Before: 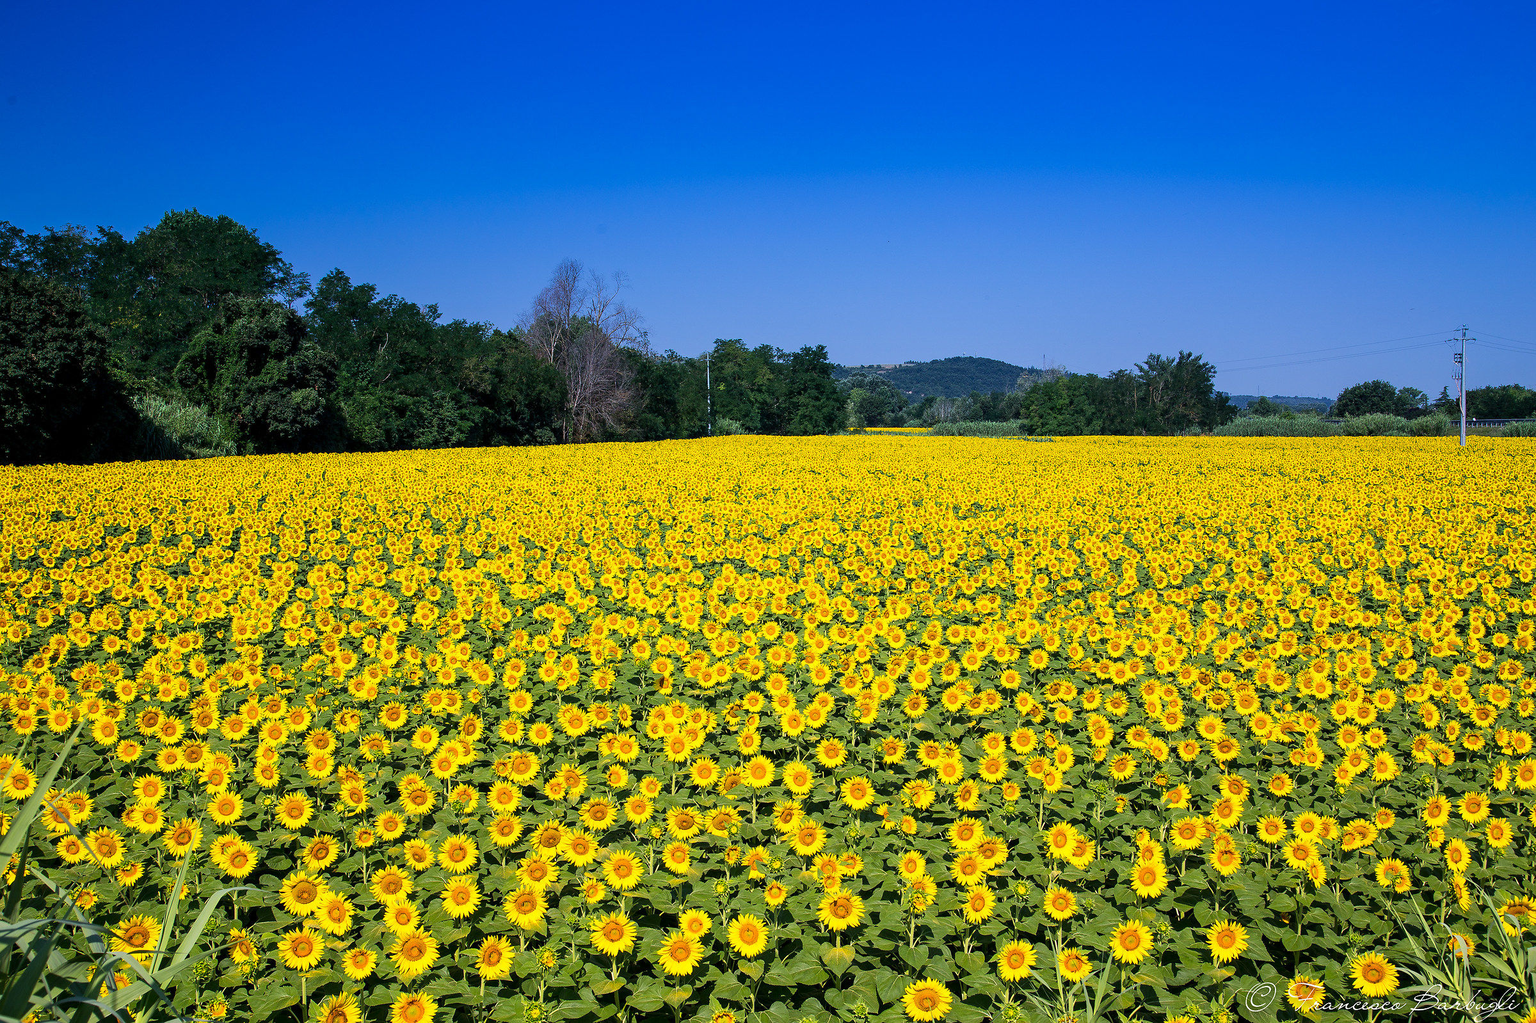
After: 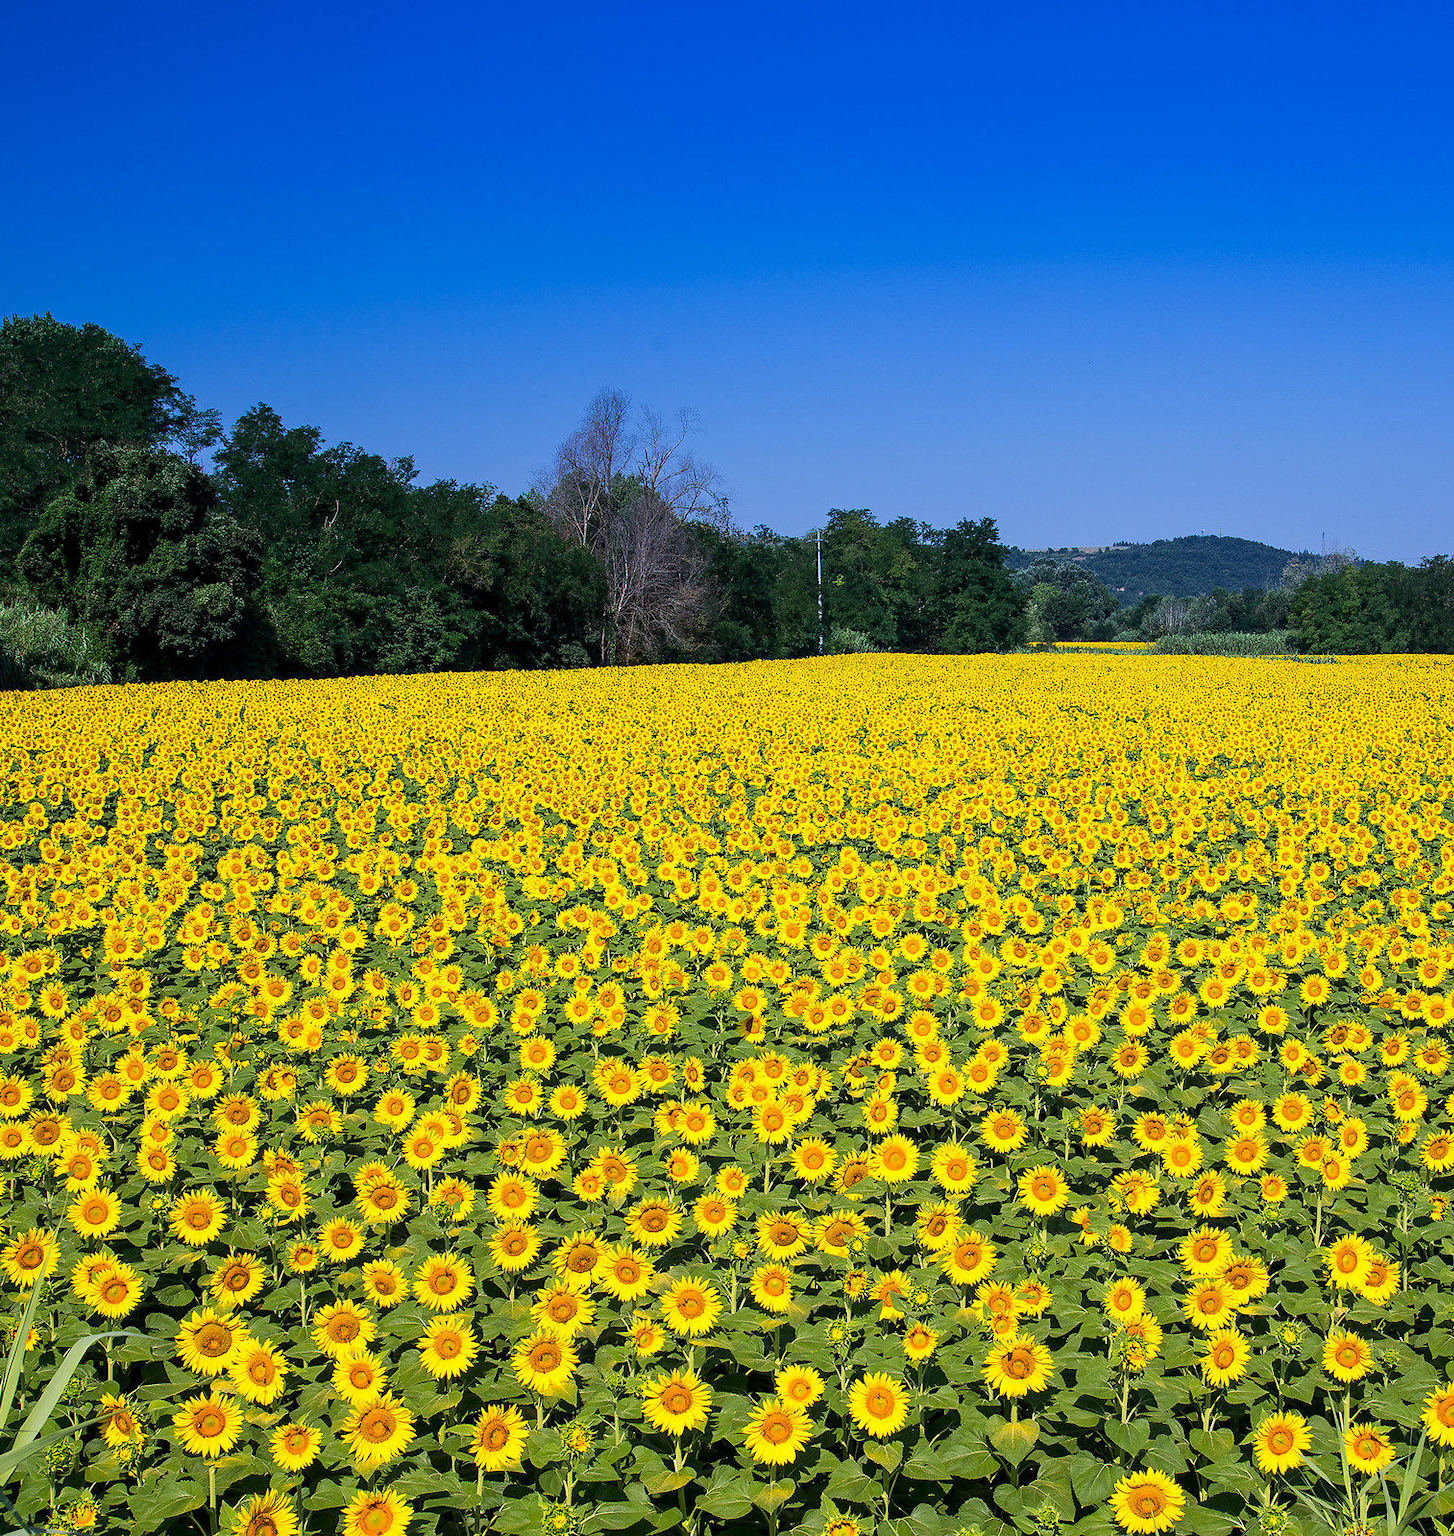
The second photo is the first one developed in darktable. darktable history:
crop: left 10.584%, right 26.294%
